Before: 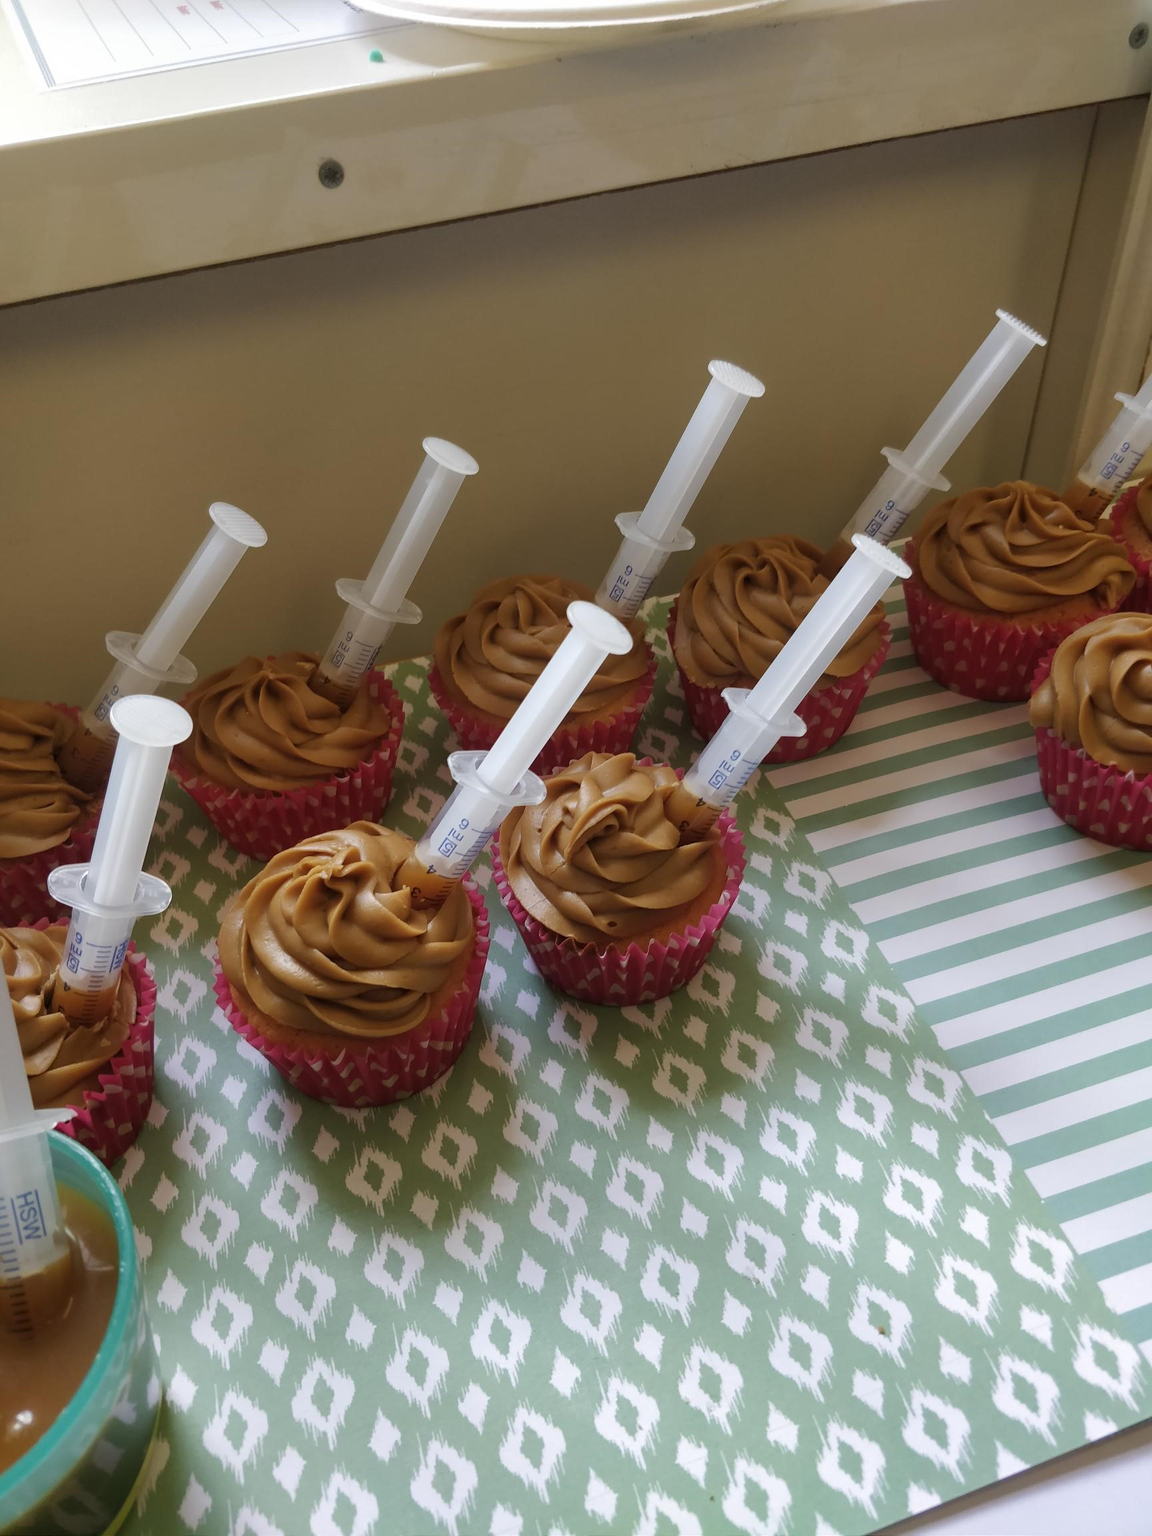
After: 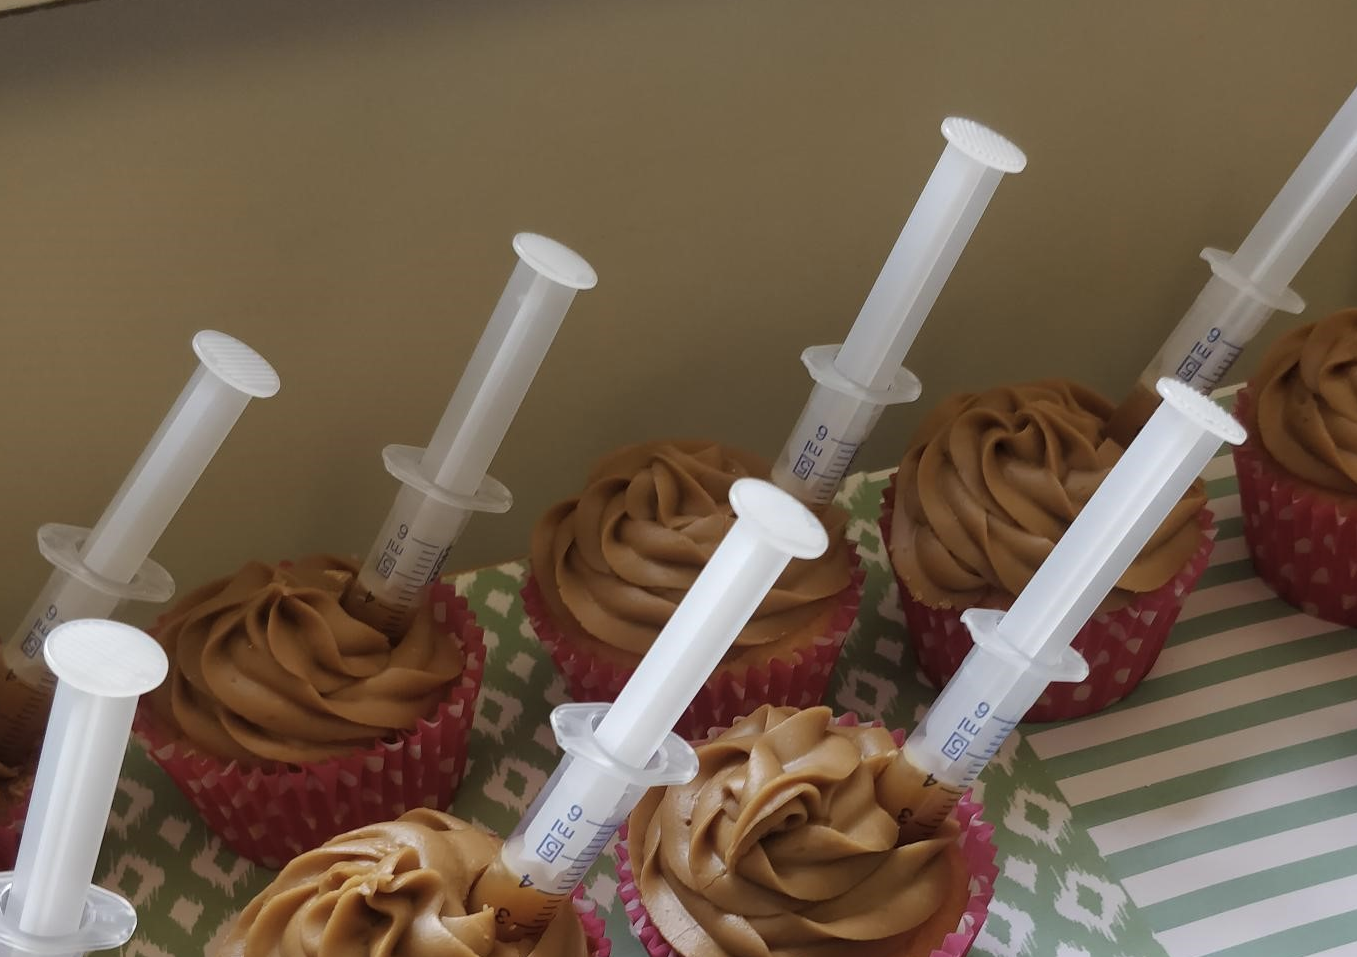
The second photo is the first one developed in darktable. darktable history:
crop: left 7.036%, top 18.398%, right 14.379%, bottom 40.043%
color contrast: green-magenta contrast 0.84, blue-yellow contrast 0.86
